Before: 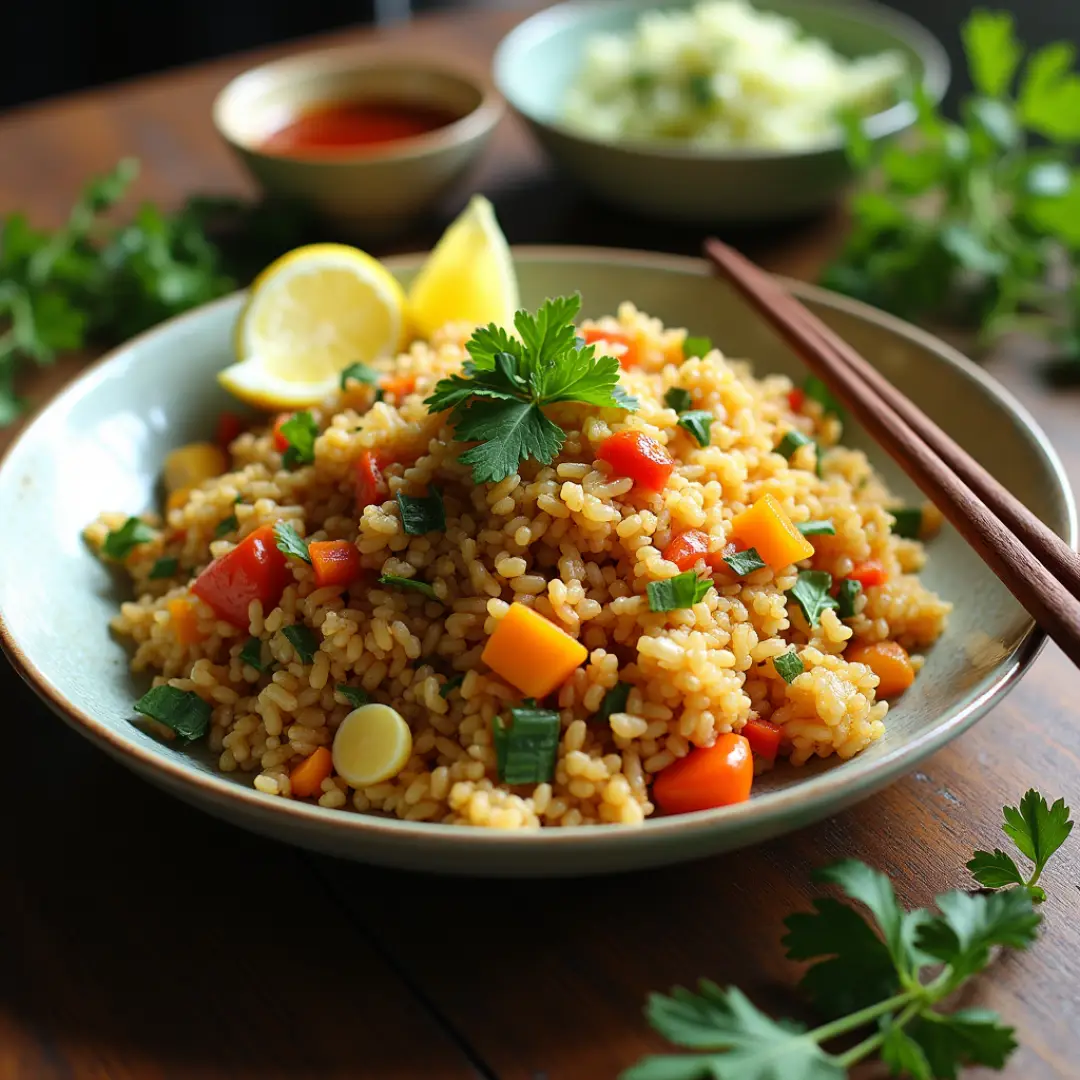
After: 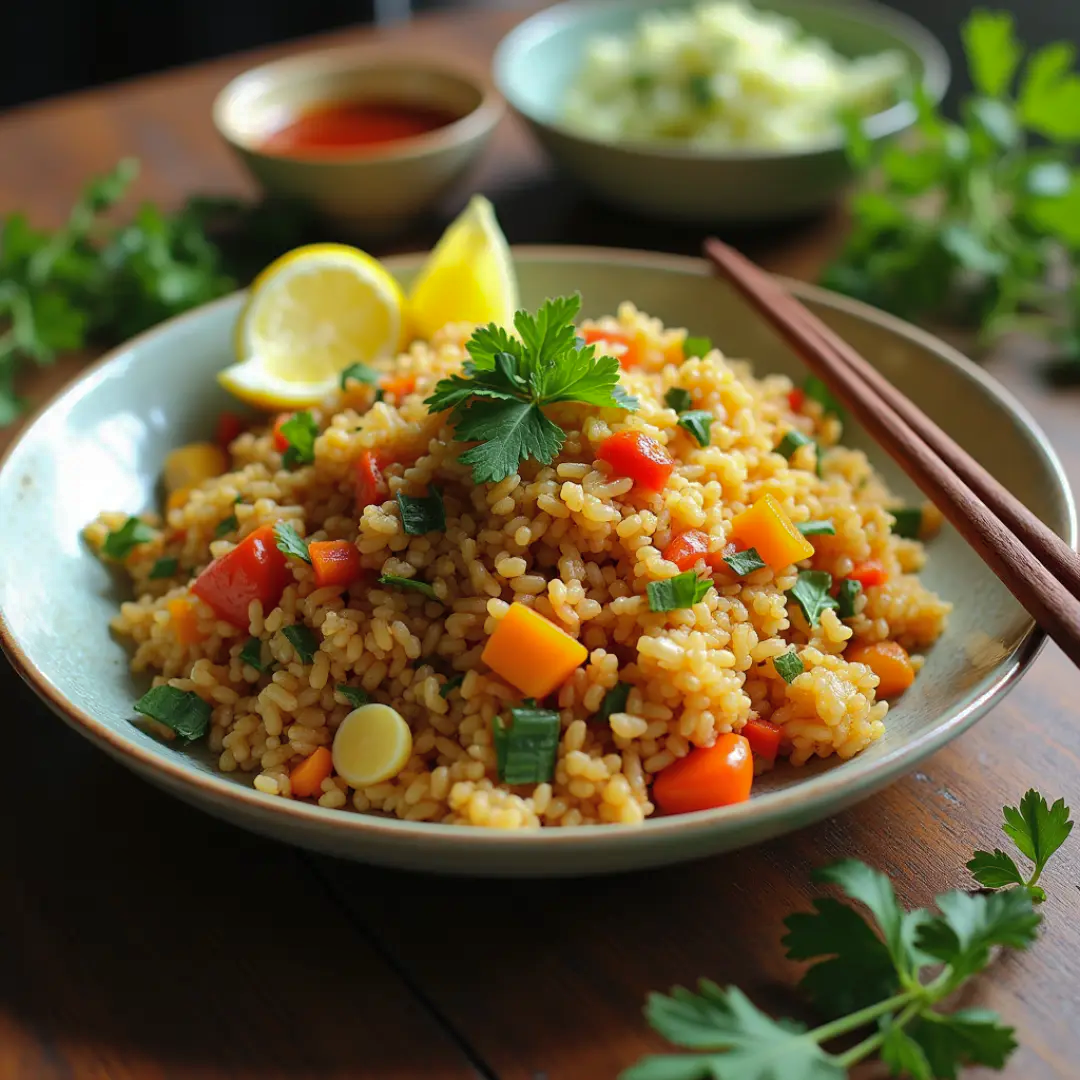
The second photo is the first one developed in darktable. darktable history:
shadows and highlights: shadows 39.34, highlights -59.73
exposure: compensate highlight preservation false
